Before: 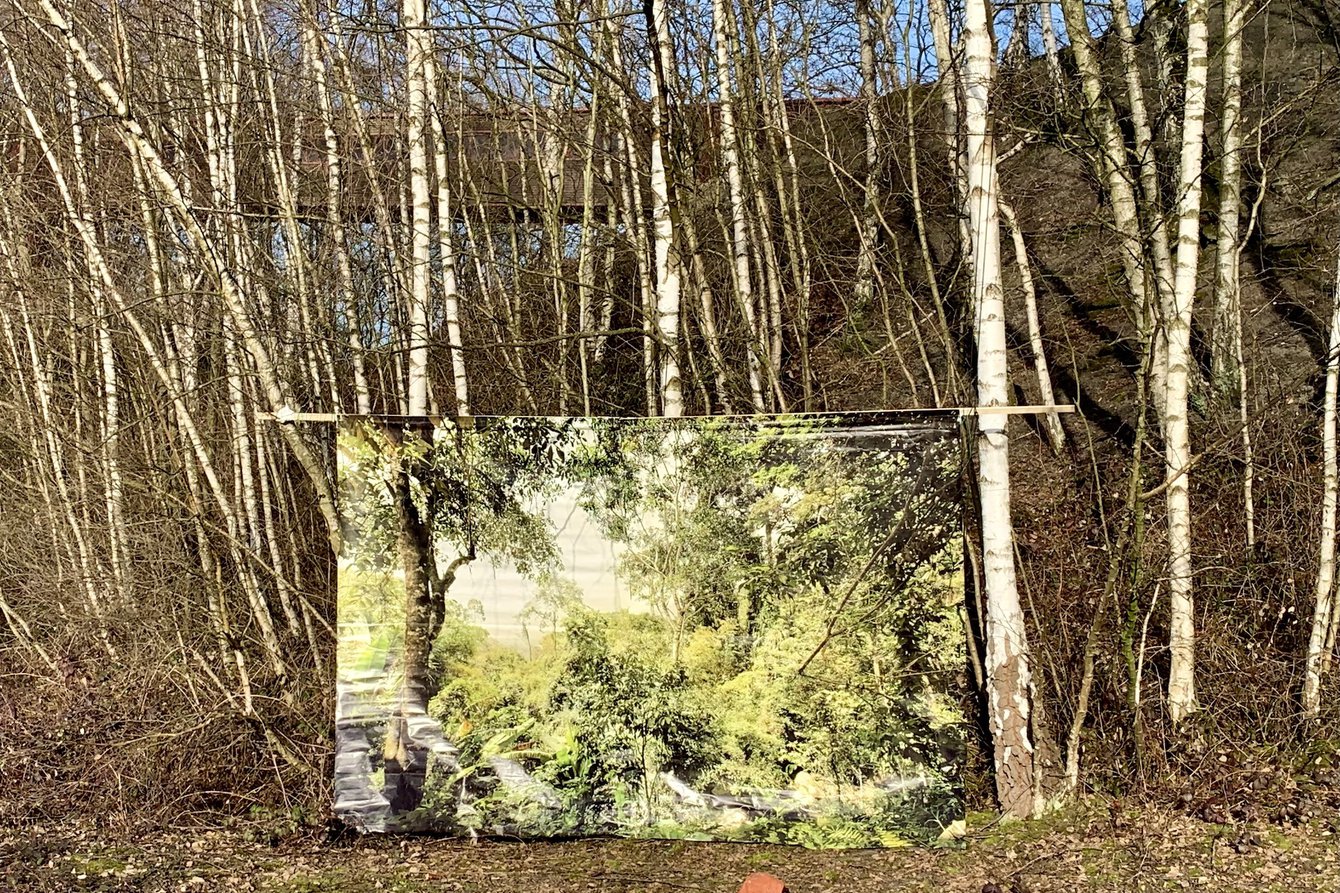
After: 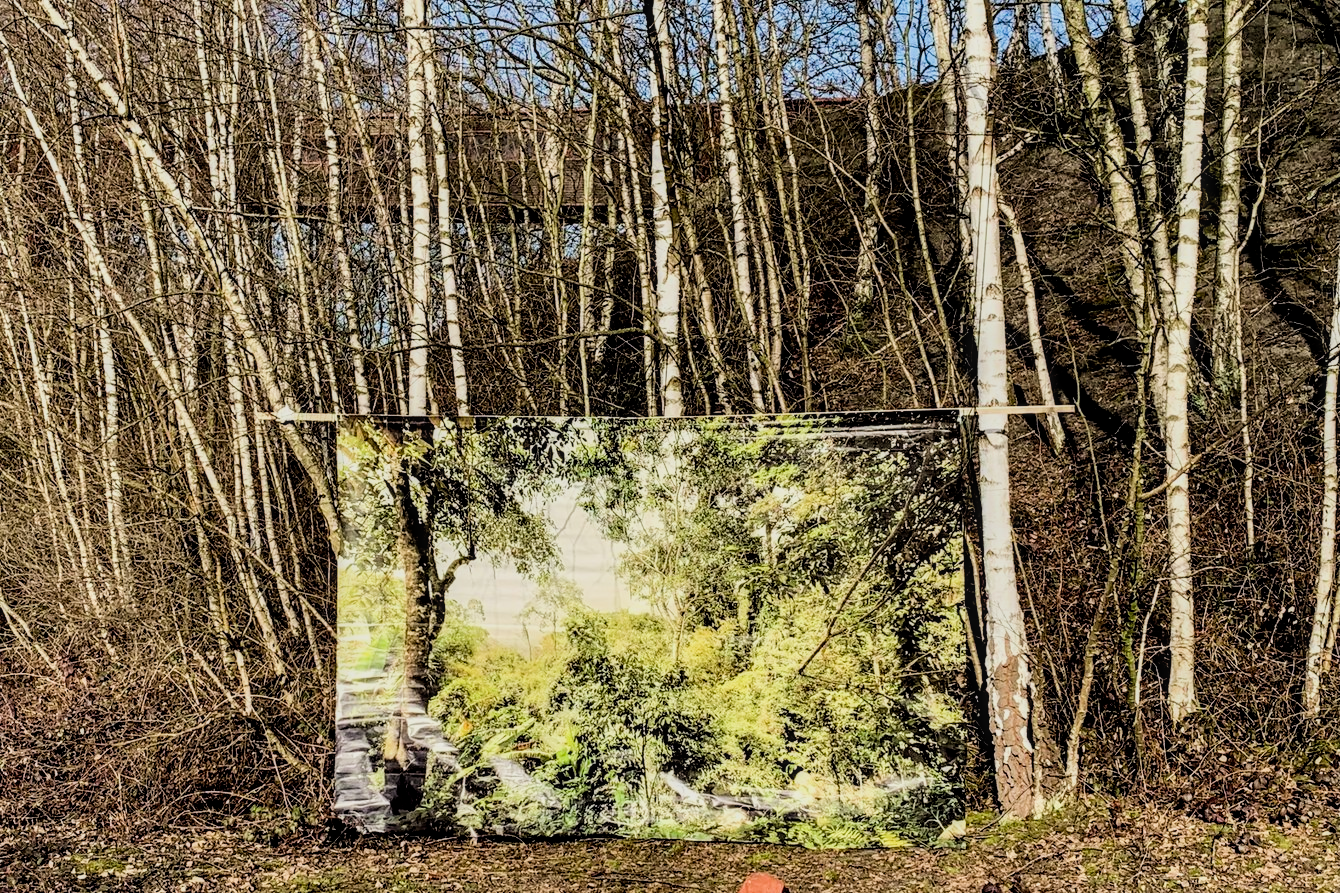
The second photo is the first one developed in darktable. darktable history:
filmic rgb: black relative exposure -5 EV, hardness 2.88, contrast 1.3
local contrast: detail 130%
